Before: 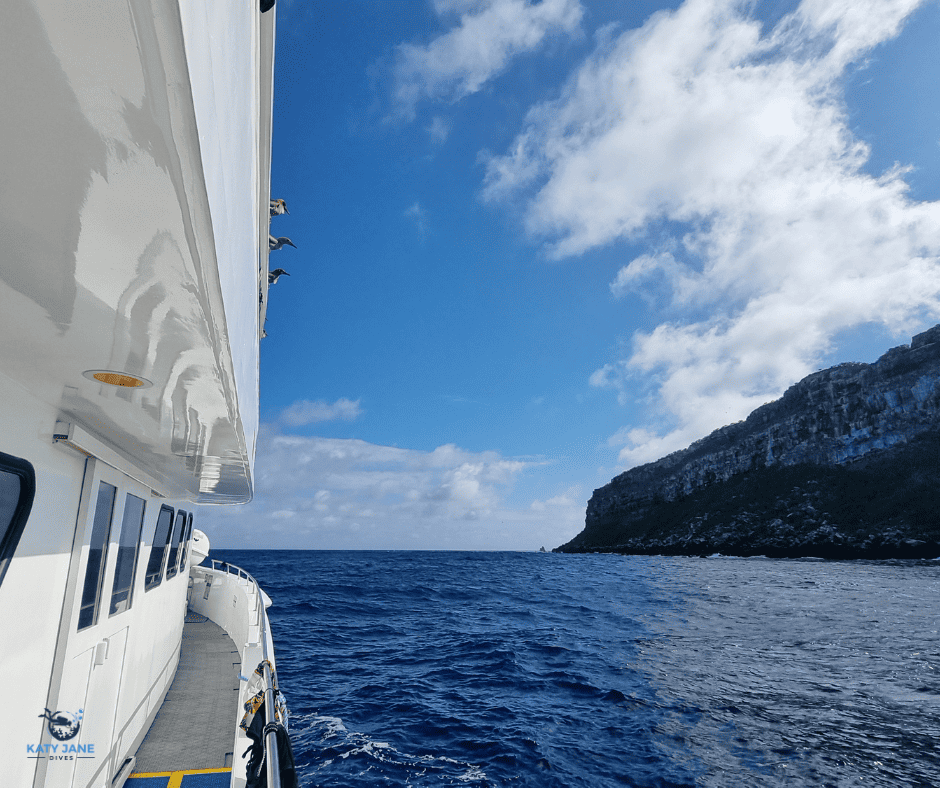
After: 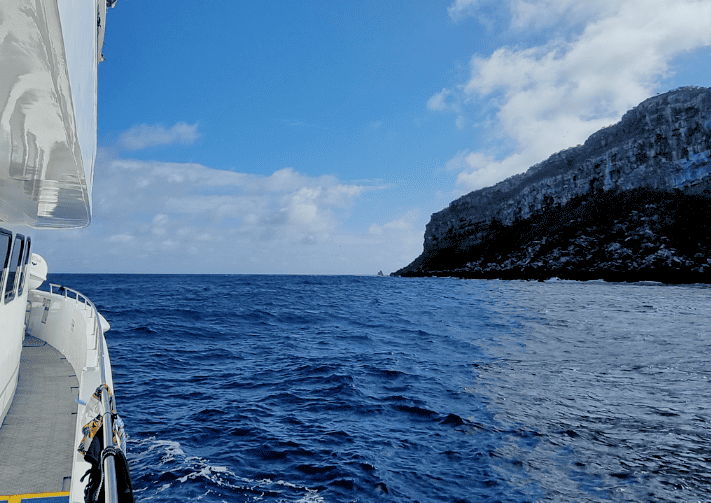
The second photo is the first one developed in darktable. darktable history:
rgb levels: preserve colors sum RGB, levels [[0.038, 0.433, 0.934], [0, 0.5, 1], [0, 0.5, 1]]
crop and rotate: left 17.299%, top 35.115%, right 7.015%, bottom 1.024%
white balance: red 0.978, blue 0.999
